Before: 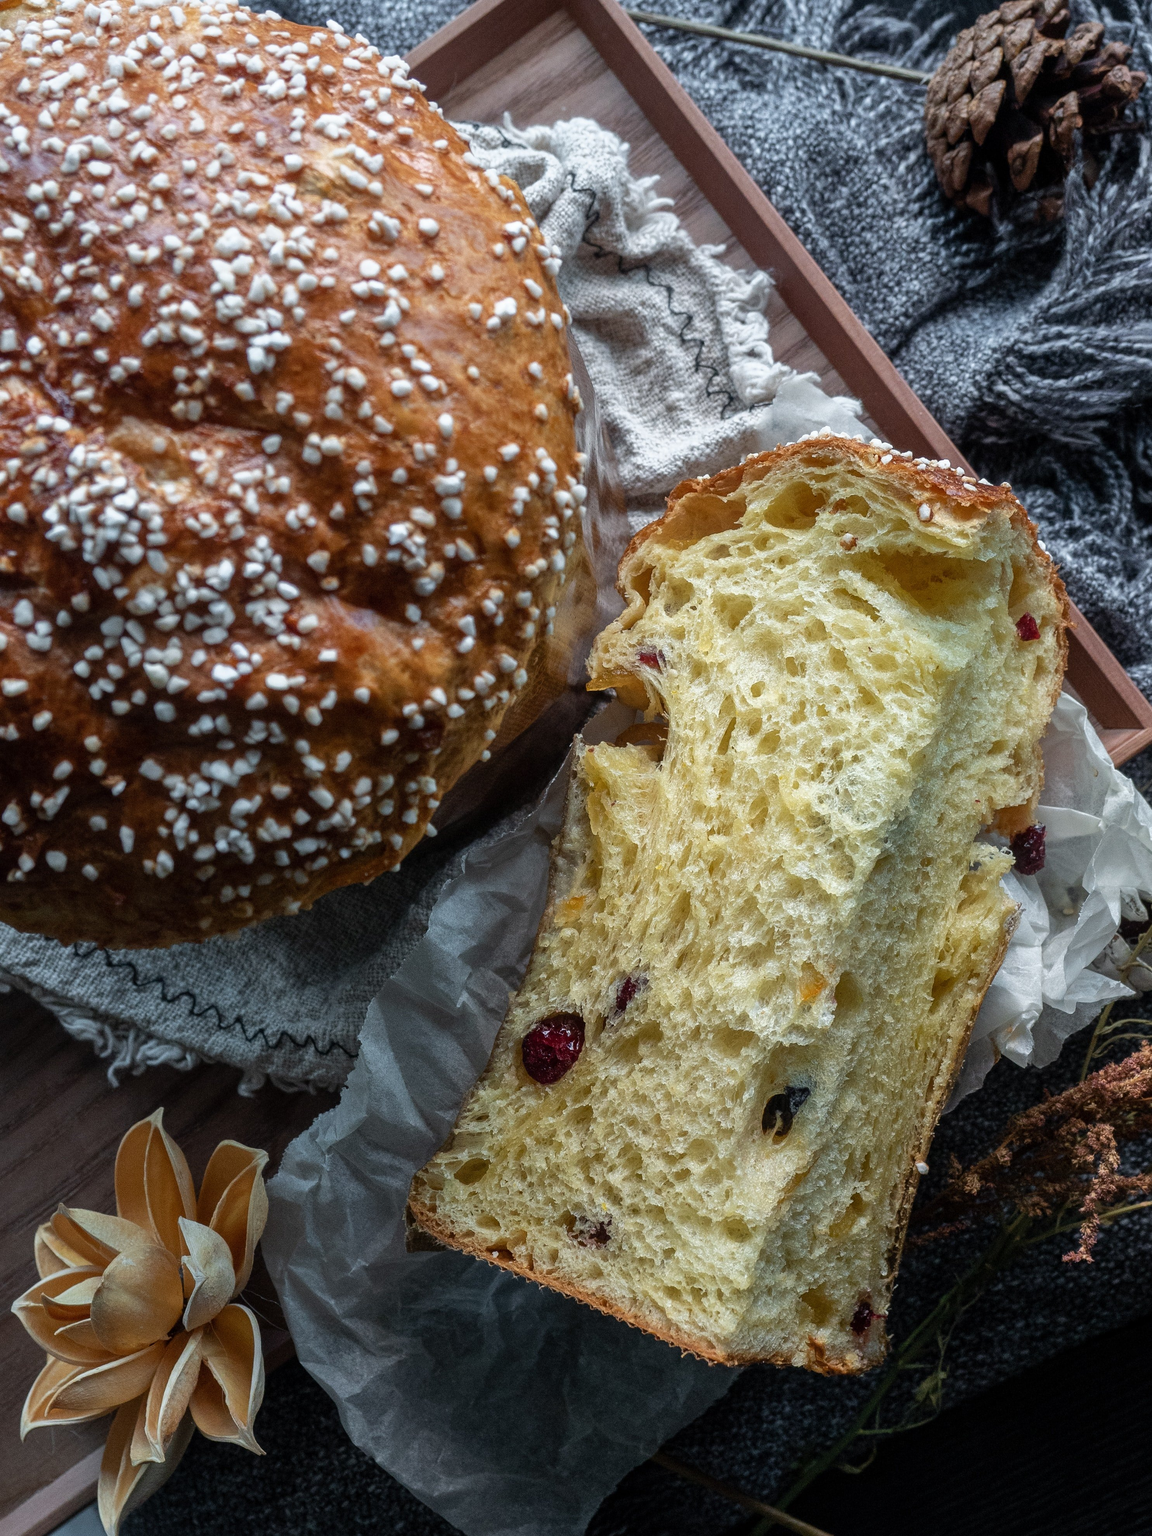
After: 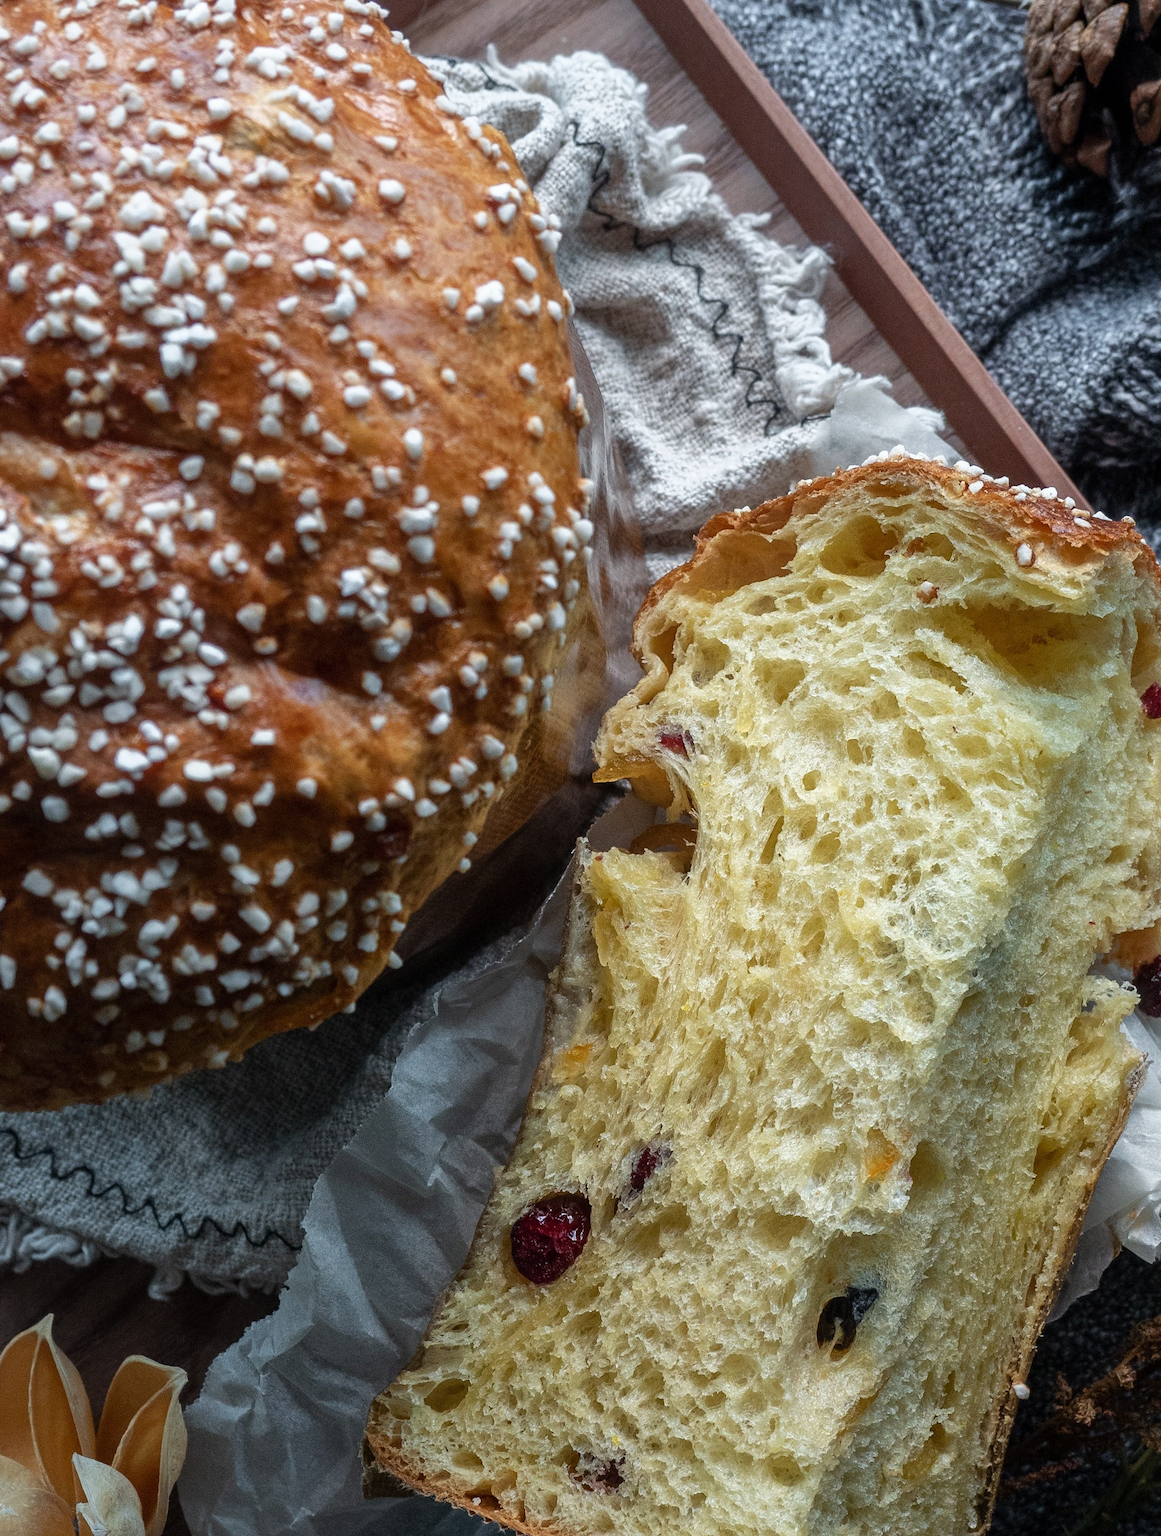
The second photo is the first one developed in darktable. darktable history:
crop and rotate: left 10.589%, top 5.076%, right 10.368%, bottom 16.501%
